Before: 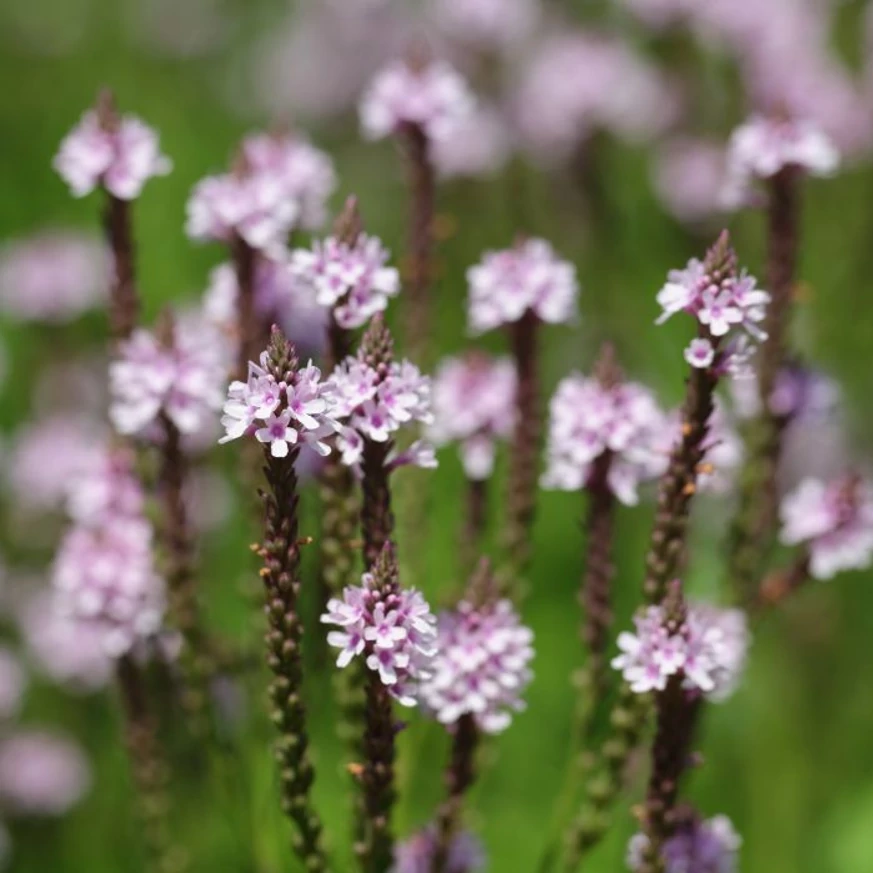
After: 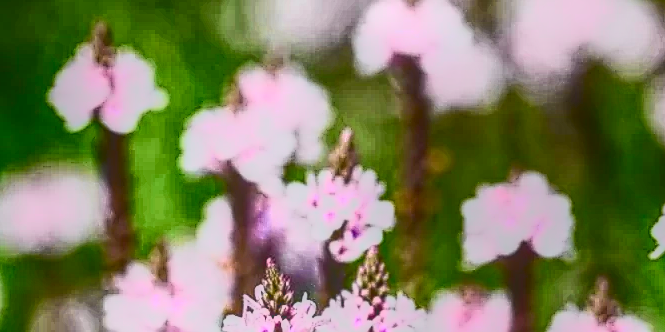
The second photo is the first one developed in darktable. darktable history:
tone curve: curves: ch0 [(0, 0) (0.035, 0.017) (0.131, 0.108) (0.279, 0.279) (0.476, 0.554) (0.617, 0.693) (0.704, 0.77) (0.801, 0.854) (0.895, 0.927) (1, 0.976)]; ch1 [(0, 0) (0.318, 0.278) (0.444, 0.427) (0.493, 0.488) (0.508, 0.502) (0.534, 0.526) (0.562, 0.555) (0.645, 0.648) (0.746, 0.764) (1, 1)]; ch2 [(0, 0) (0.316, 0.292) (0.381, 0.37) (0.423, 0.448) (0.476, 0.482) (0.502, 0.495) (0.522, 0.518) (0.533, 0.532) (0.593, 0.622) (0.634, 0.663) (0.7, 0.7) (0.861, 0.808) (1, 0.951)], color space Lab, independent channels, preserve colors none
white balance: emerald 1
sharpen: radius 1.4, amount 1.25, threshold 0.7
tone equalizer: on, module defaults
crop: left 0.579%, top 7.627%, right 23.167%, bottom 54.275%
contrast brightness saturation: contrast 0.93, brightness 0.2
local contrast: highlights 20%, shadows 30%, detail 200%, midtone range 0.2
color balance rgb: linear chroma grading › global chroma 15%, perceptual saturation grading › global saturation 30%
